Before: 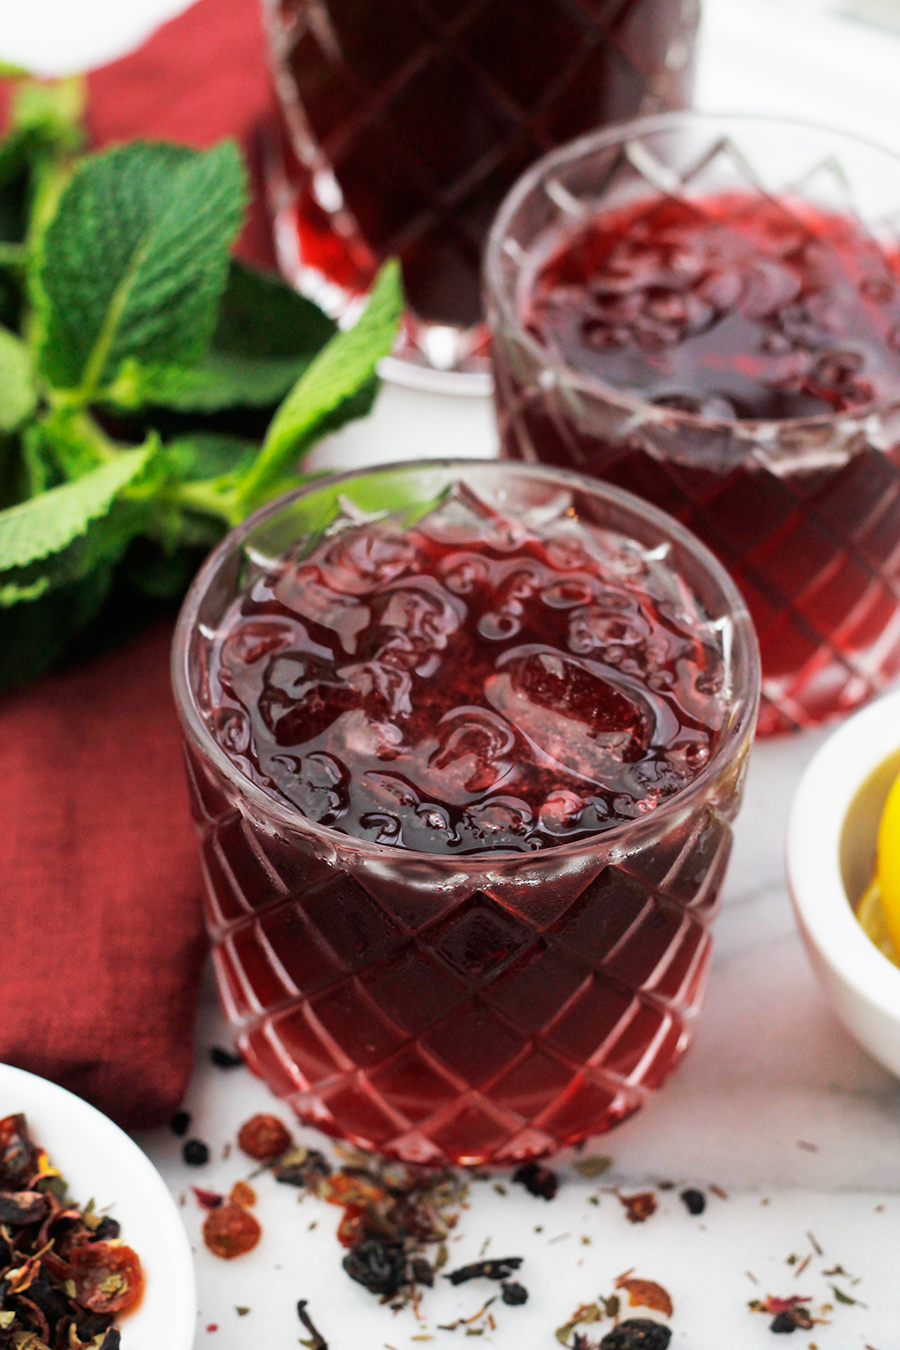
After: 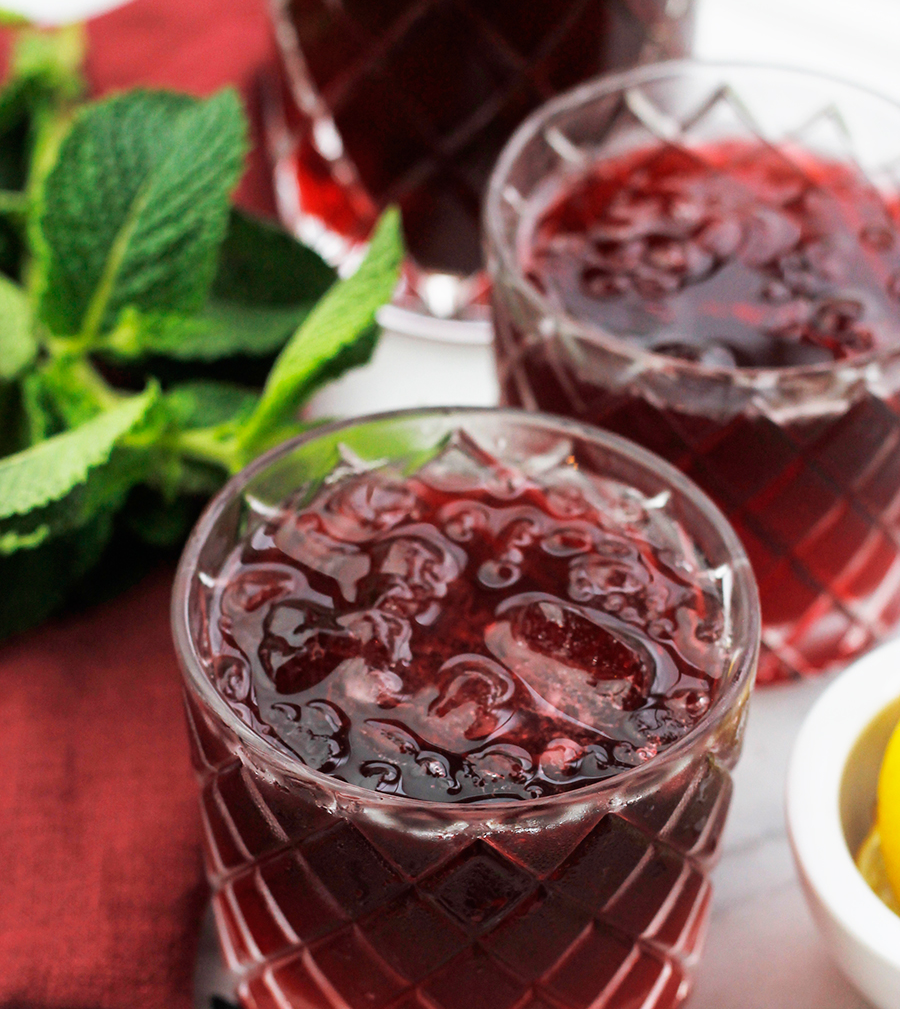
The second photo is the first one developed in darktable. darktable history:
crop: top 3.917%, bottom 21.276%
